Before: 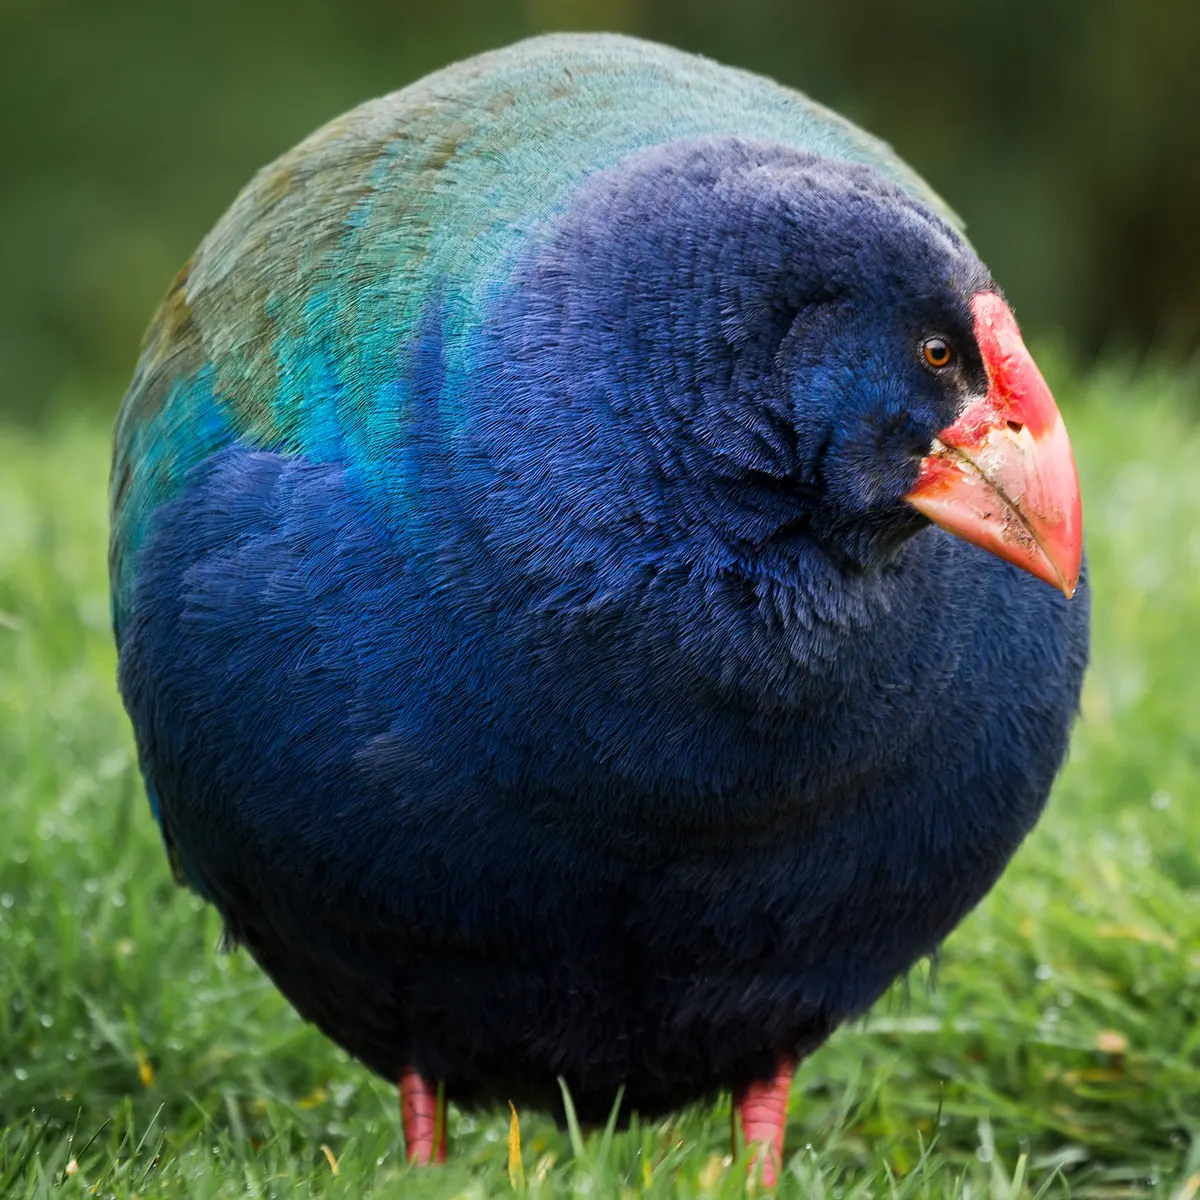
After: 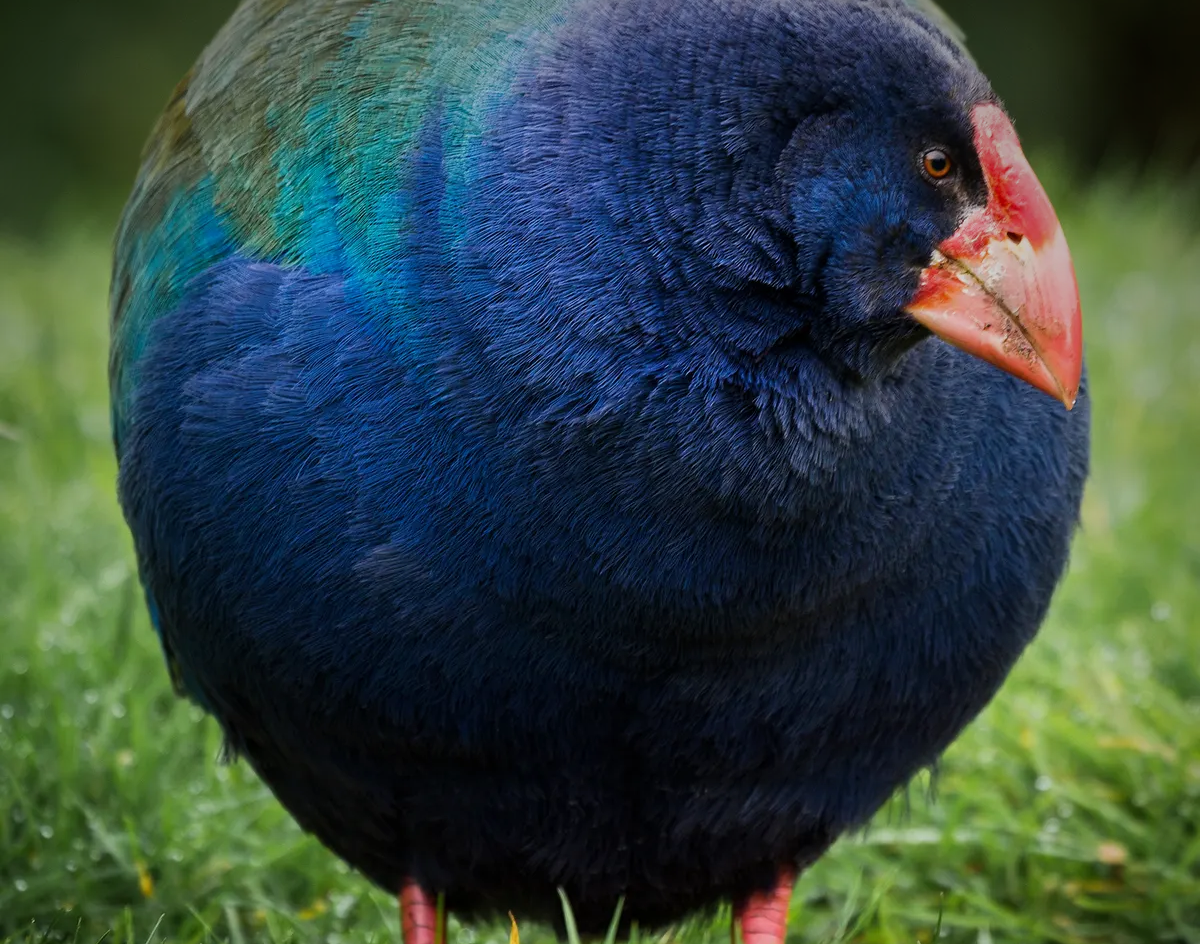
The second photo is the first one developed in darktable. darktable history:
crop and rotate: top 15.774%, bottom 5.506%
vignetting: brightness -0.629, saturation -0.007, center (-0.028, 0.239)
graduated density: on, module defaults
